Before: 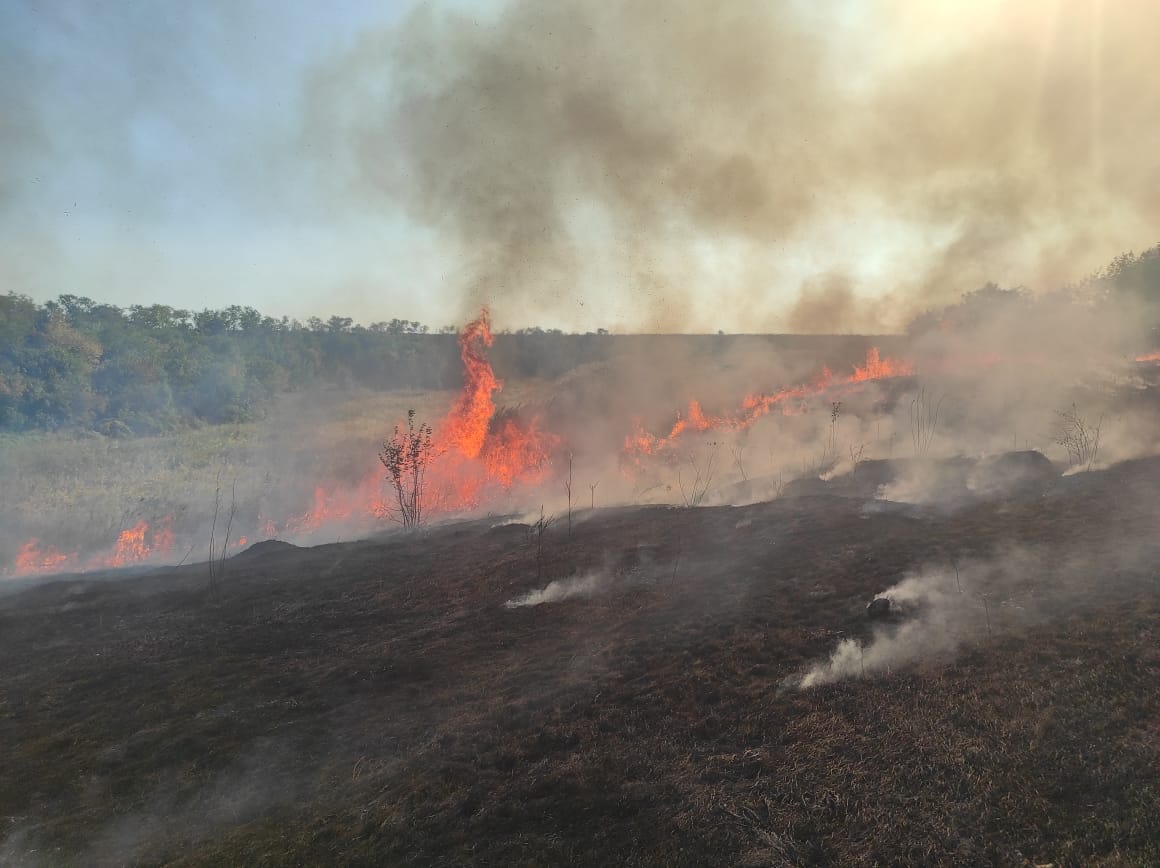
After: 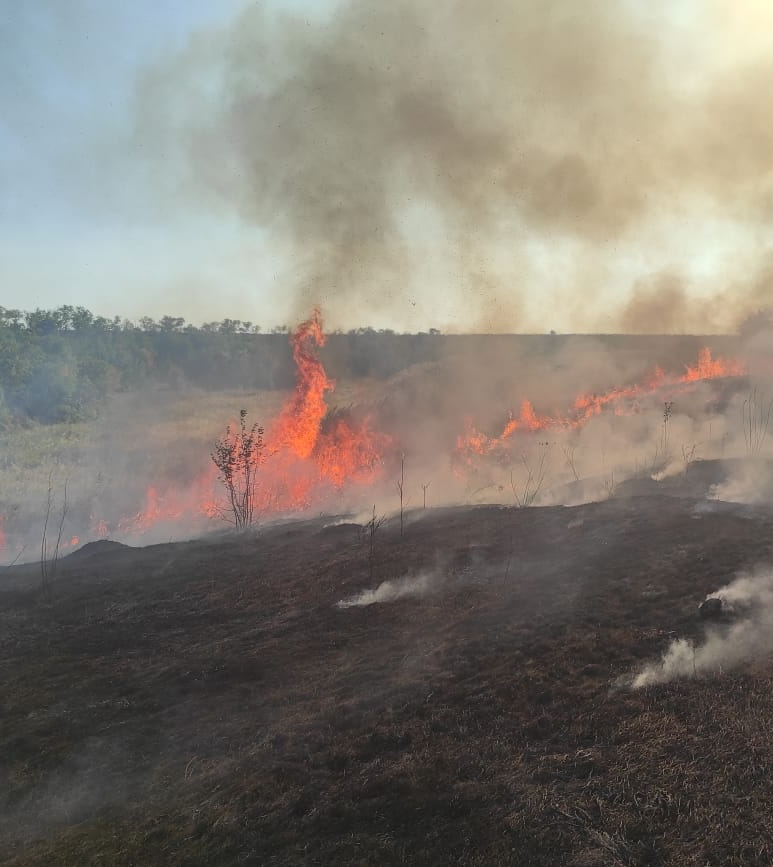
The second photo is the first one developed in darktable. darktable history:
crop and rotate: left 14.5%, right 18.836%
